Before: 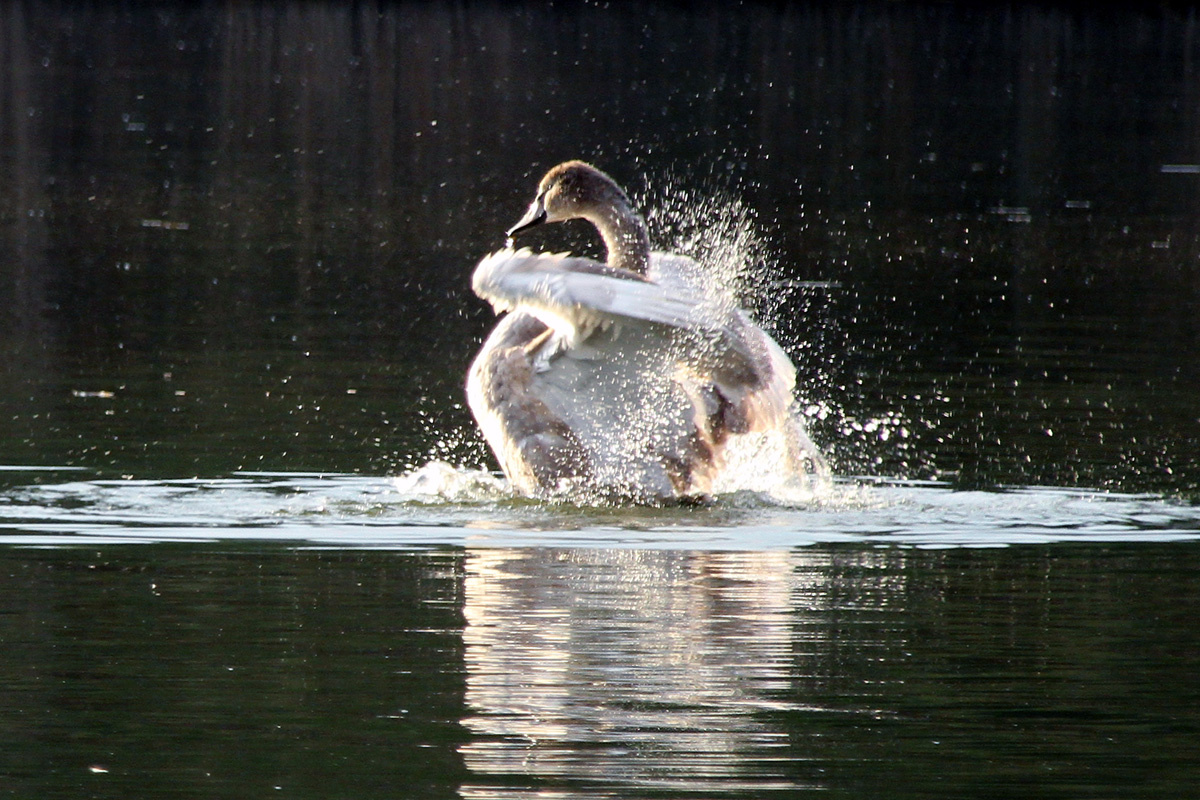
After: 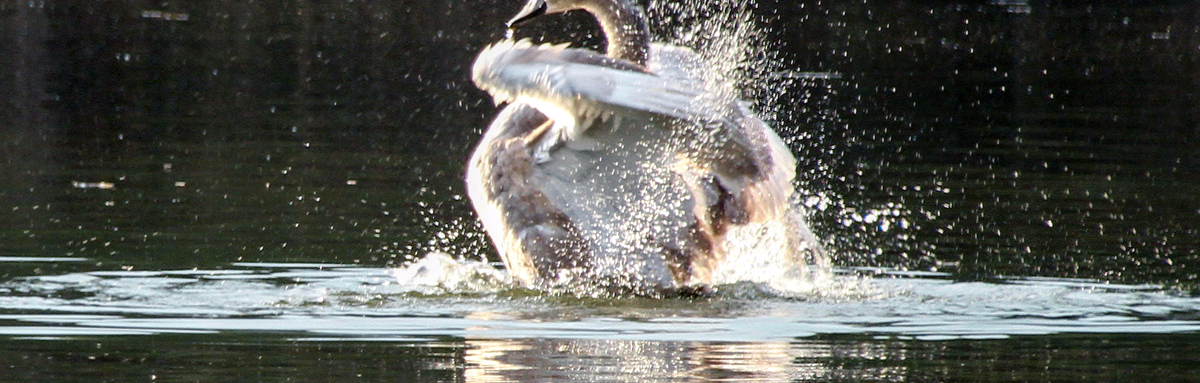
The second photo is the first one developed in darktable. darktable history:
color zones: curves: ch0 [(0.254, 0.492) (0.724, 0.62)]; ch1 [(0.25, 0.528) (0.719, 0.796)]; ch2 [(0, 0.472) (0.25, 0.5) (0.73, 0.184)]
crop and rotate: top 26.253%, bottom 25.825%
local contrast: on, module defaults
